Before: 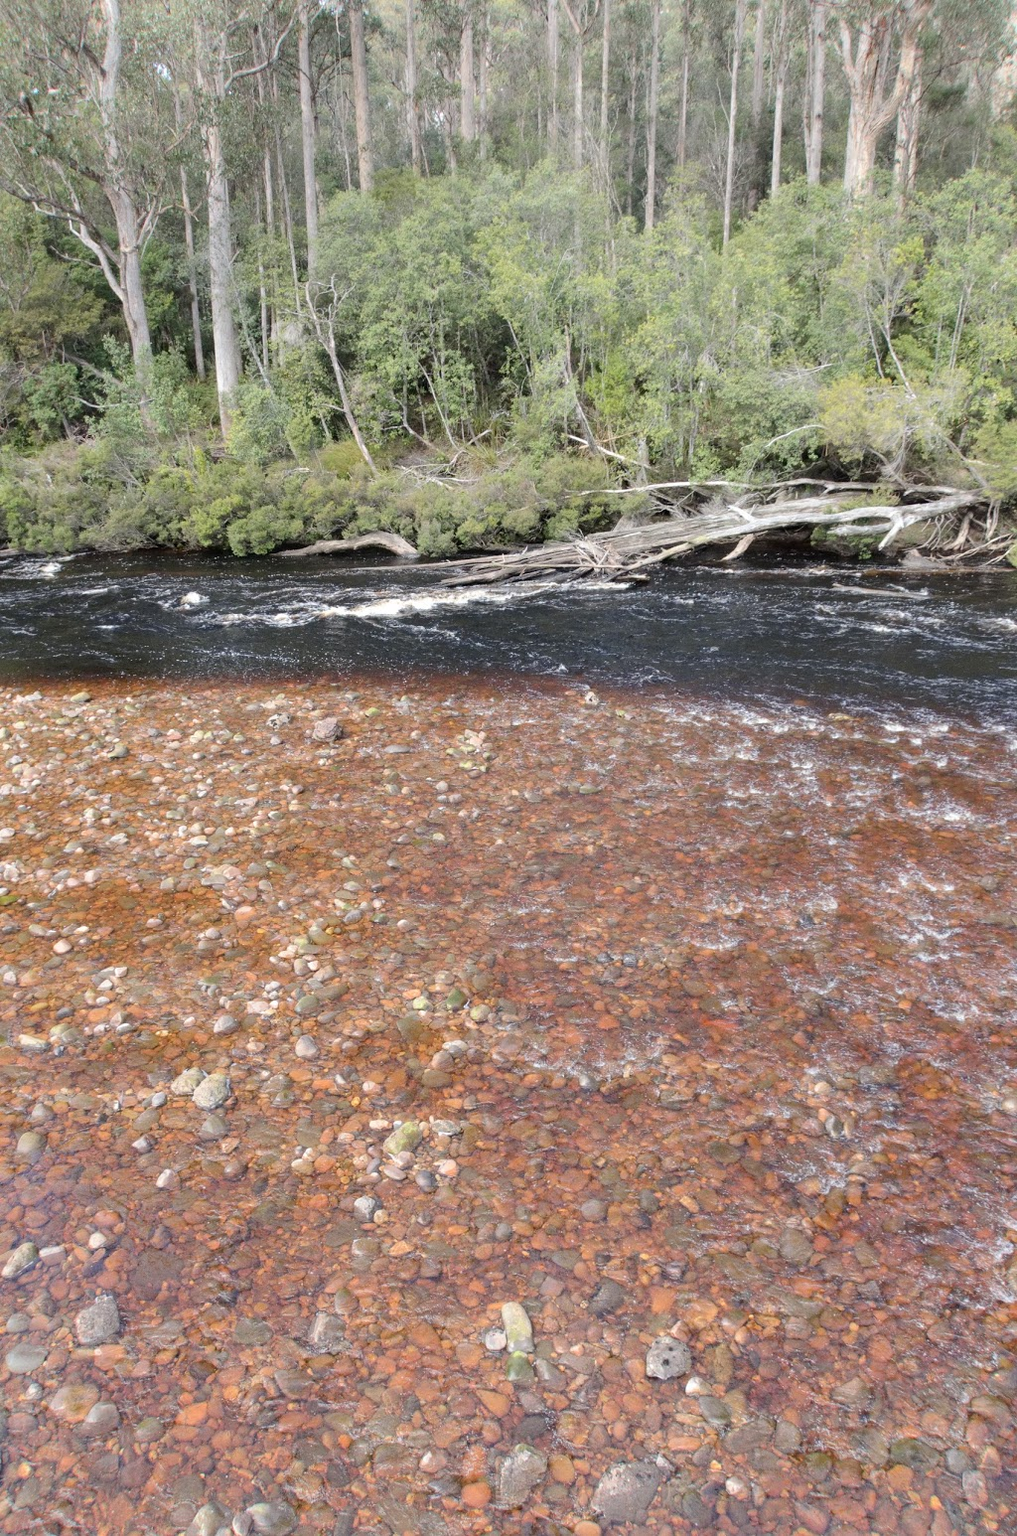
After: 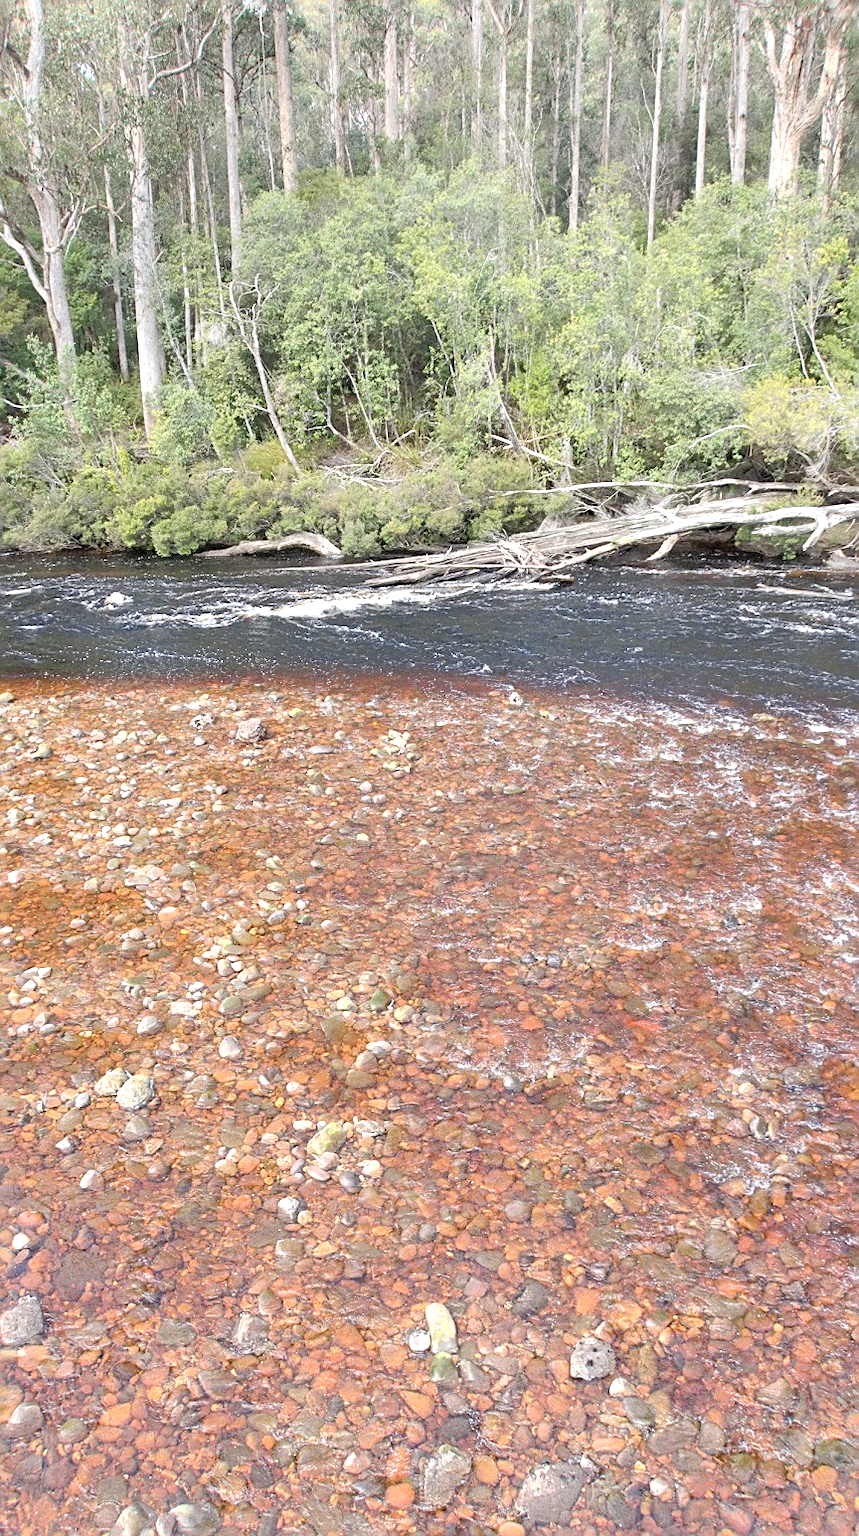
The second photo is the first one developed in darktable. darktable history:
crop: left 7.587%, right 7.868%
sharpen: on, module defaults
tone equalizer: -7 EV 0.142 EV, -6 EV 0.6 EV, -5 EV 1.15 EV, -4 EV 1.29 EV, -3 EV 1.17 EV, -2 EV 0.6 EV, -1 EV 0.165 EV
exposure: black level correction 0, exposure 0.499 EV, compensate highlight preservation false
